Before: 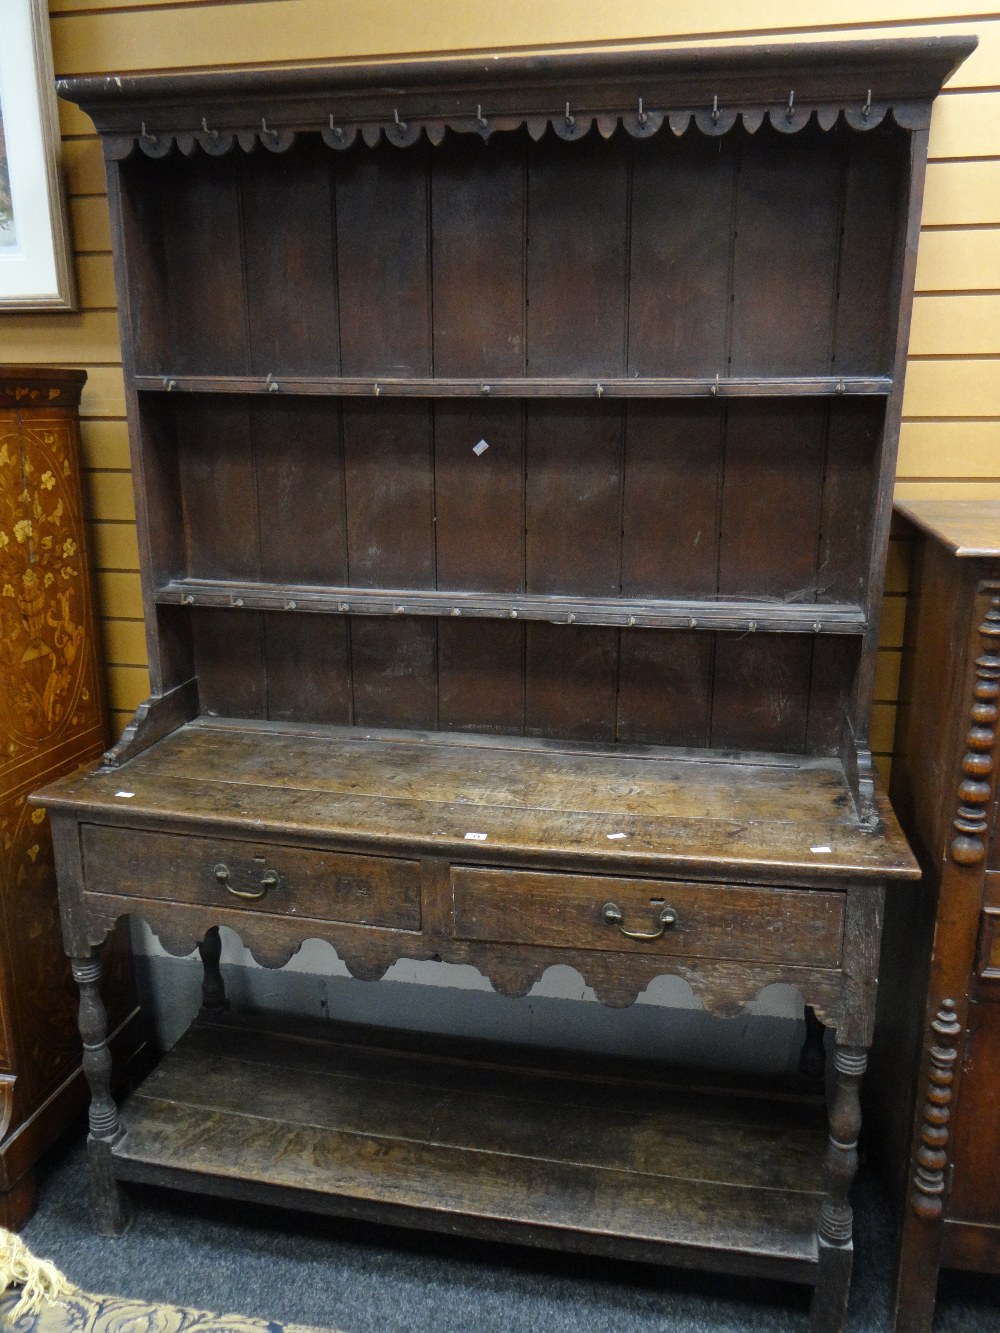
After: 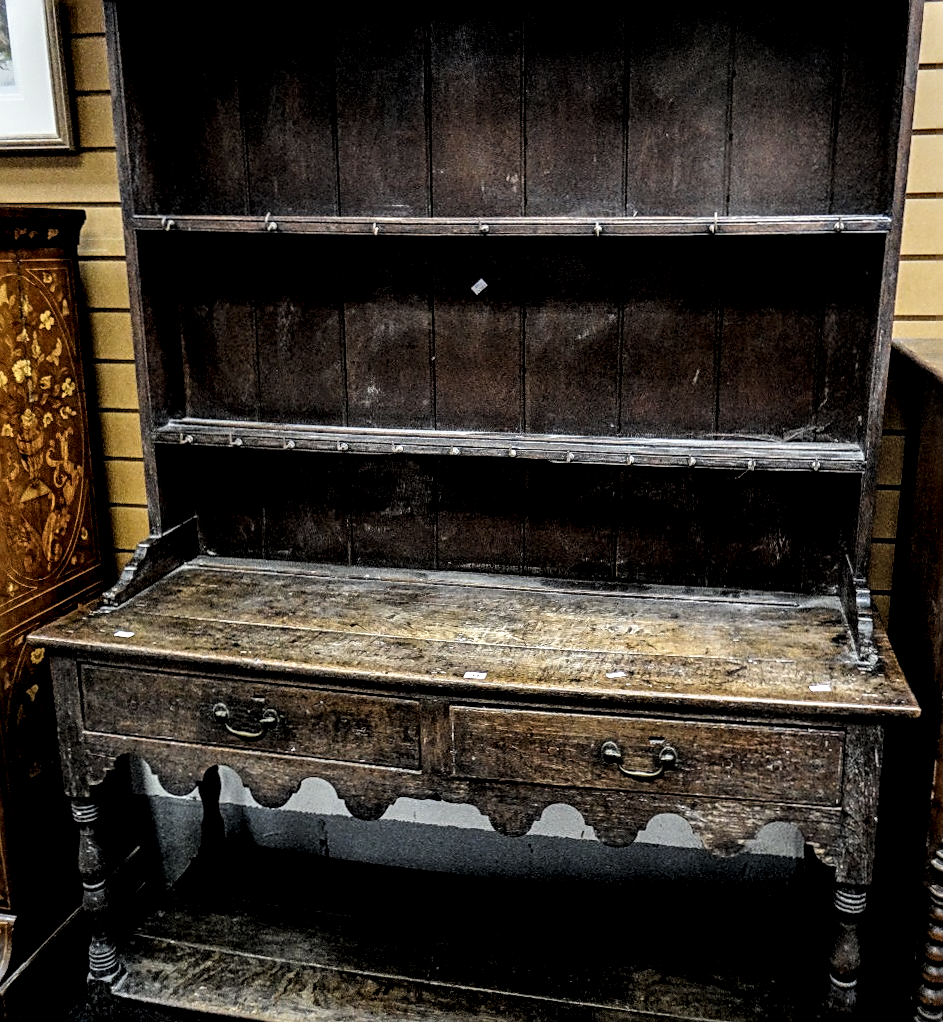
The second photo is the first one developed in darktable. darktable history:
crop and rotate: angle 0.096°, top 12.067%, right 5.446%, bottom 11.051%
sharpen: radius 2.67, amount 0.677
filmic rgb: black relative exposure -5.05 EV, white relative exposure 3.97 EV, hardness 2.9, contrast 1.299, highlights saturation mix -29.26%
local contrast: highlights 18%, detail 187%
